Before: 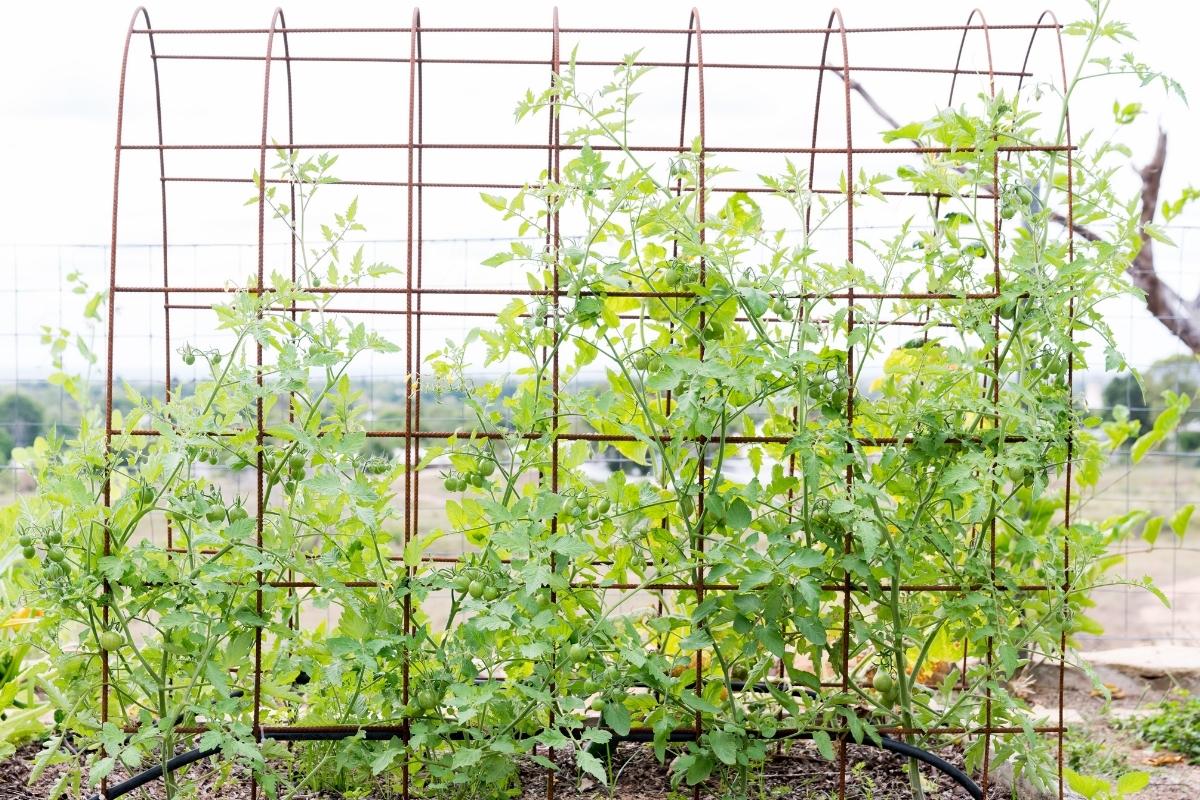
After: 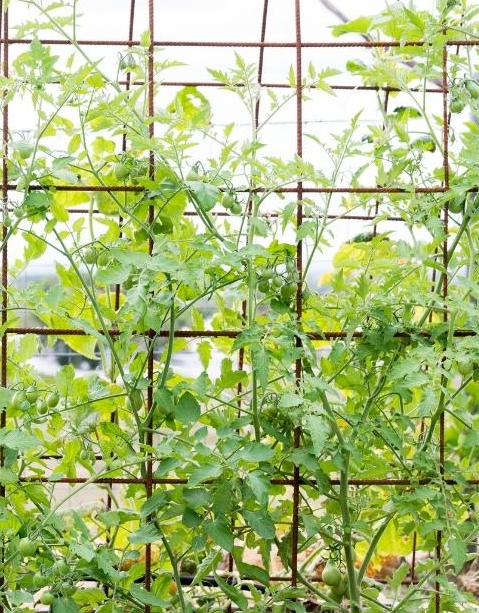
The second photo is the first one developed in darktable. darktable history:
crop: left 45.992%, top 13.309%, right 14.07%, bottom 10.009%
